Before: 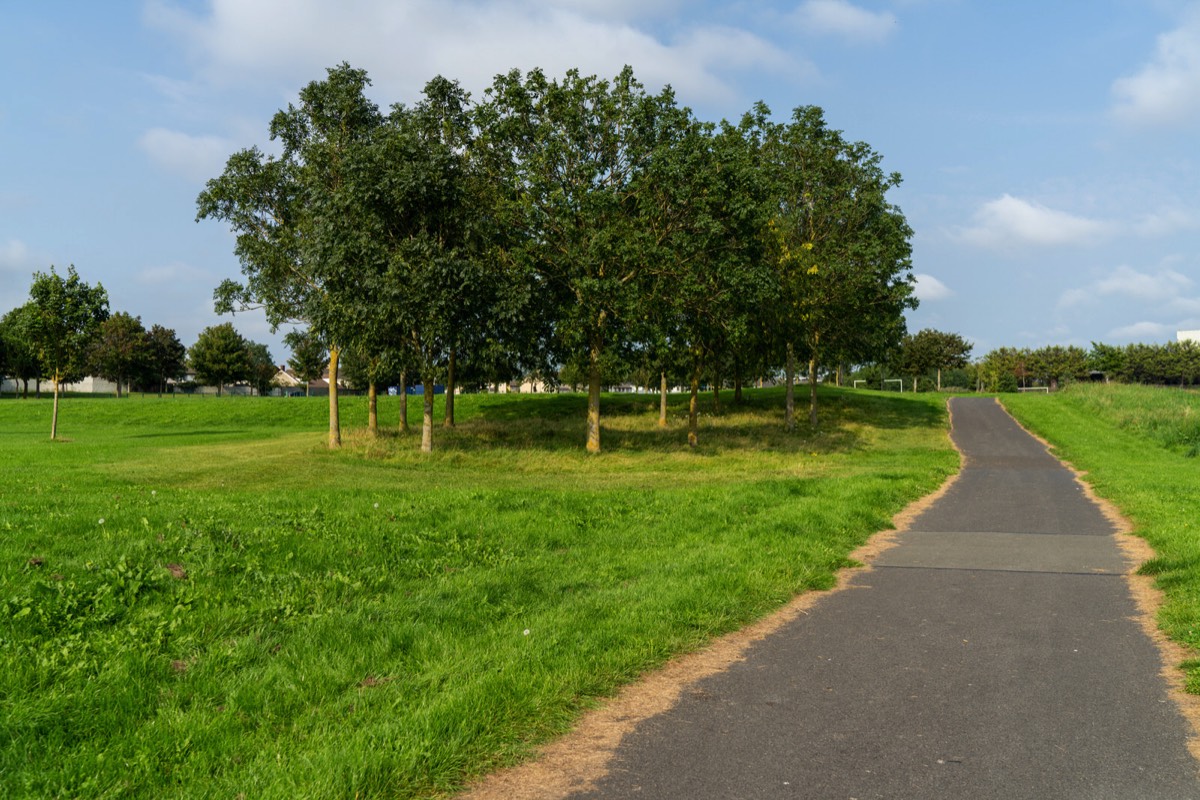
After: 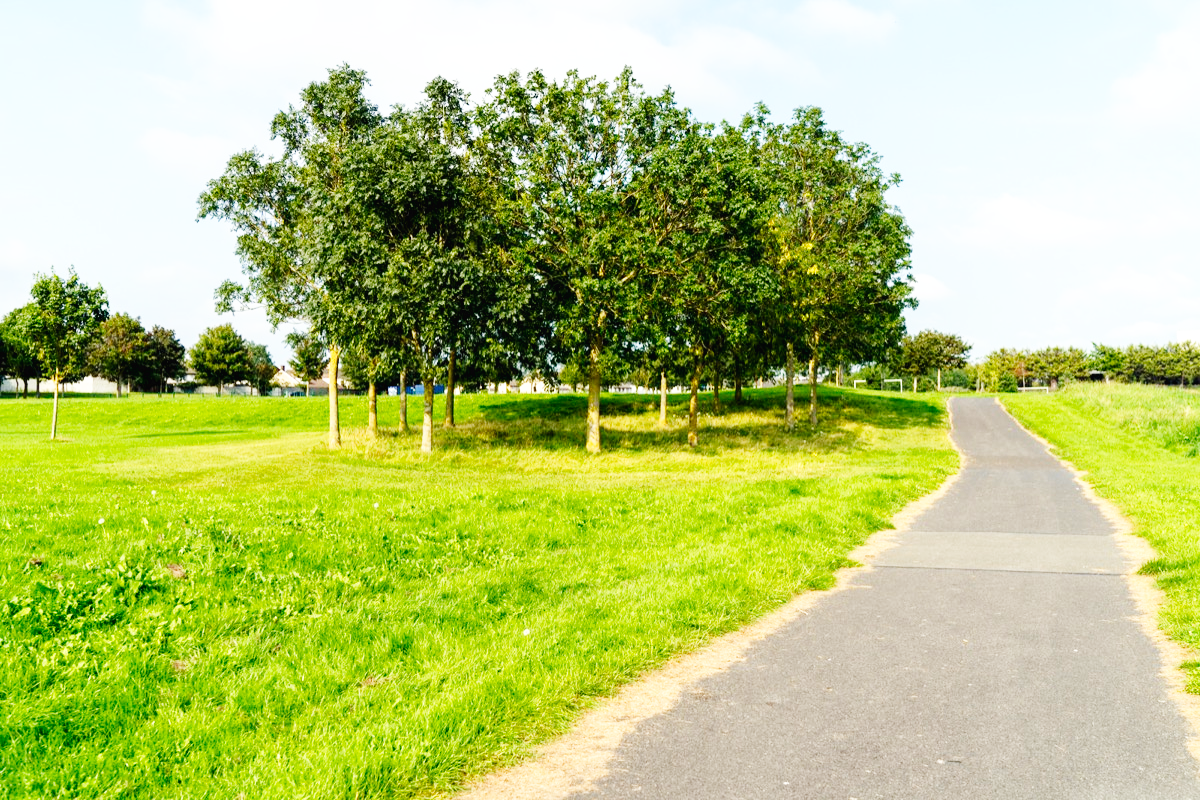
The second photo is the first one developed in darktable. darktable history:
exposure: black level correction 0, exposure 0.199 EV, compensate exposure bias true, compensate highlight preservation false
color balance rgb: highlights gain › luminance 6.067%, highlights gain › chroma 1.307%, highlights gain › hue 88.58°, perceptual saturation grading › global saturation -0.13%
base curve: curves: ch0 [(0, 0.003) (0.001, 0.002) (0.006, 0.004) (0.02, 0.022) (0.048, 0.086) (0.094, 0.234) (0.162, 0.431) (0.258, 0.629) (0.385, 0.8) (0.548, 0.918) (0.751, 0.988) (1, 1)], preserve colors none
